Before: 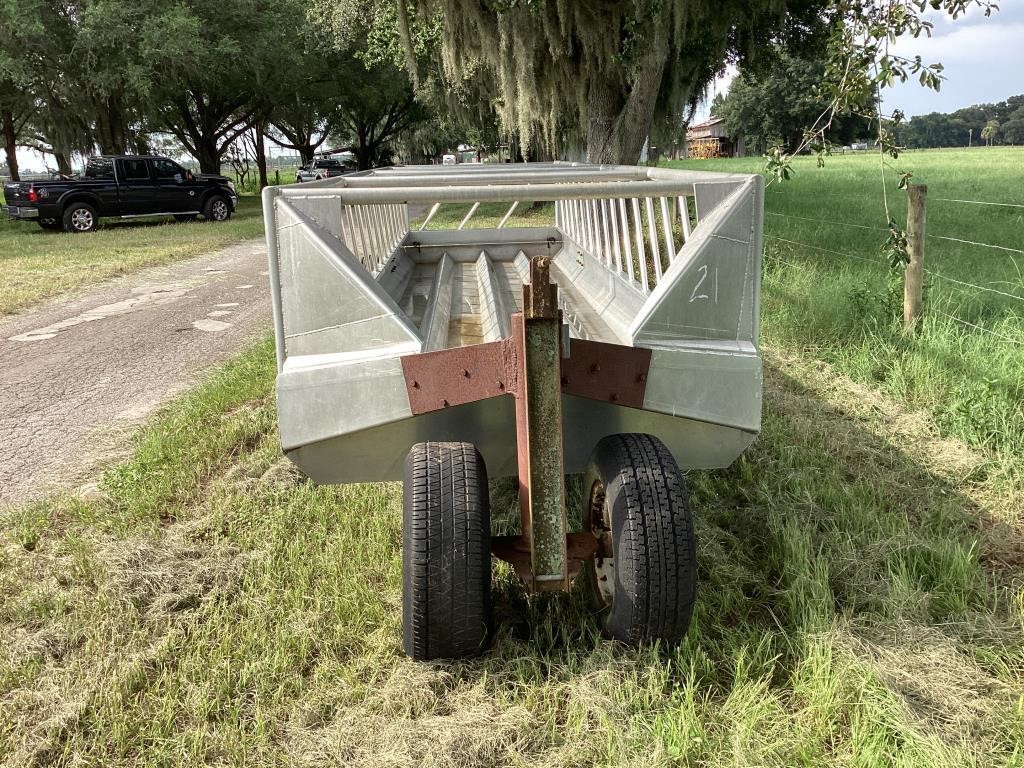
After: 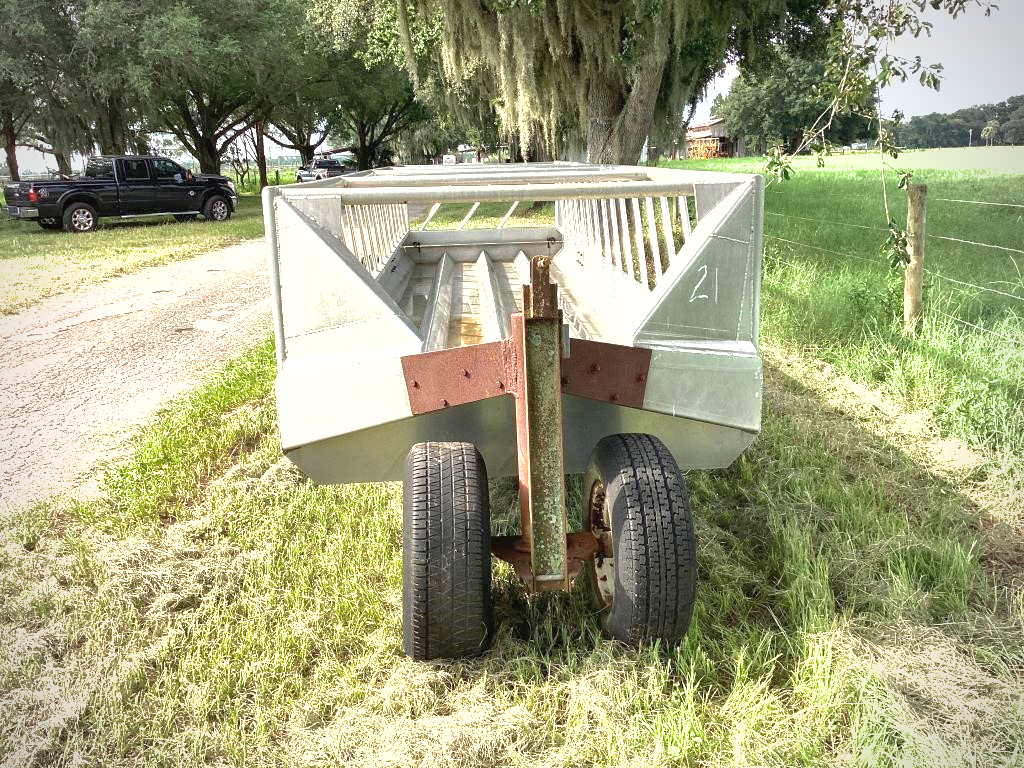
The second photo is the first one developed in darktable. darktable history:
shadows and highlights: on, module defaults
exposure: black level correction 0, exposure 1.198 EV, compensate exposure bias true, compensate highlight preservation false
vignetting: on, module defaults
